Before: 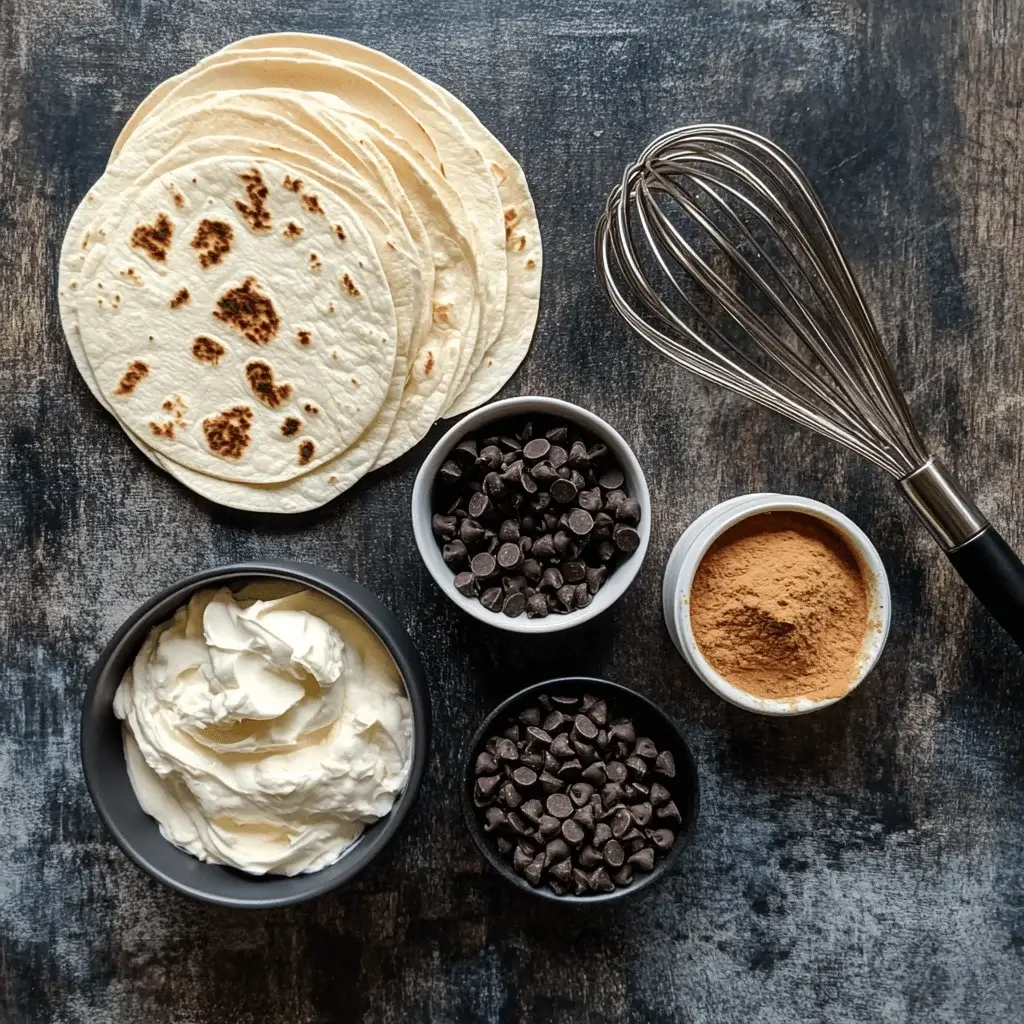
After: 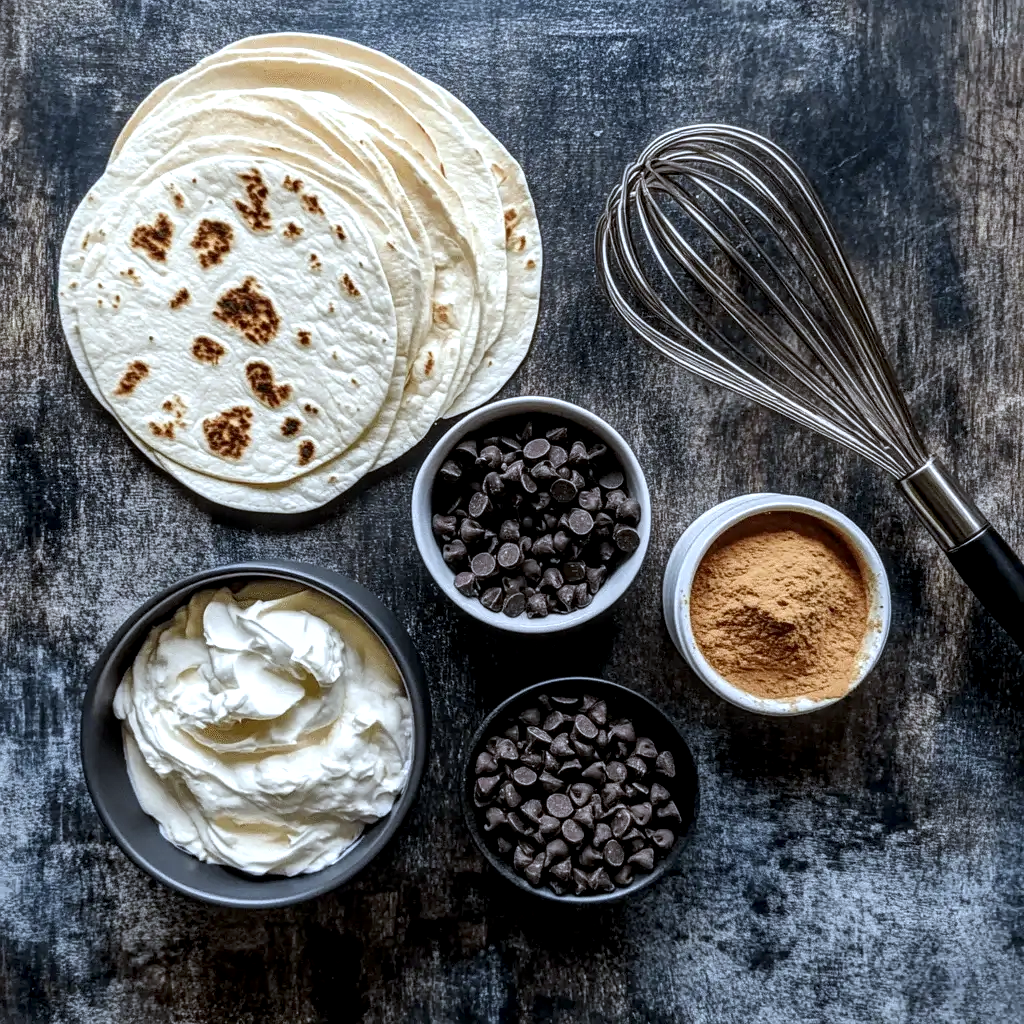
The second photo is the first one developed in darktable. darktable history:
local contrast: highlights 59%, detail 145%
white balance: red 0.931, blue 1.11
